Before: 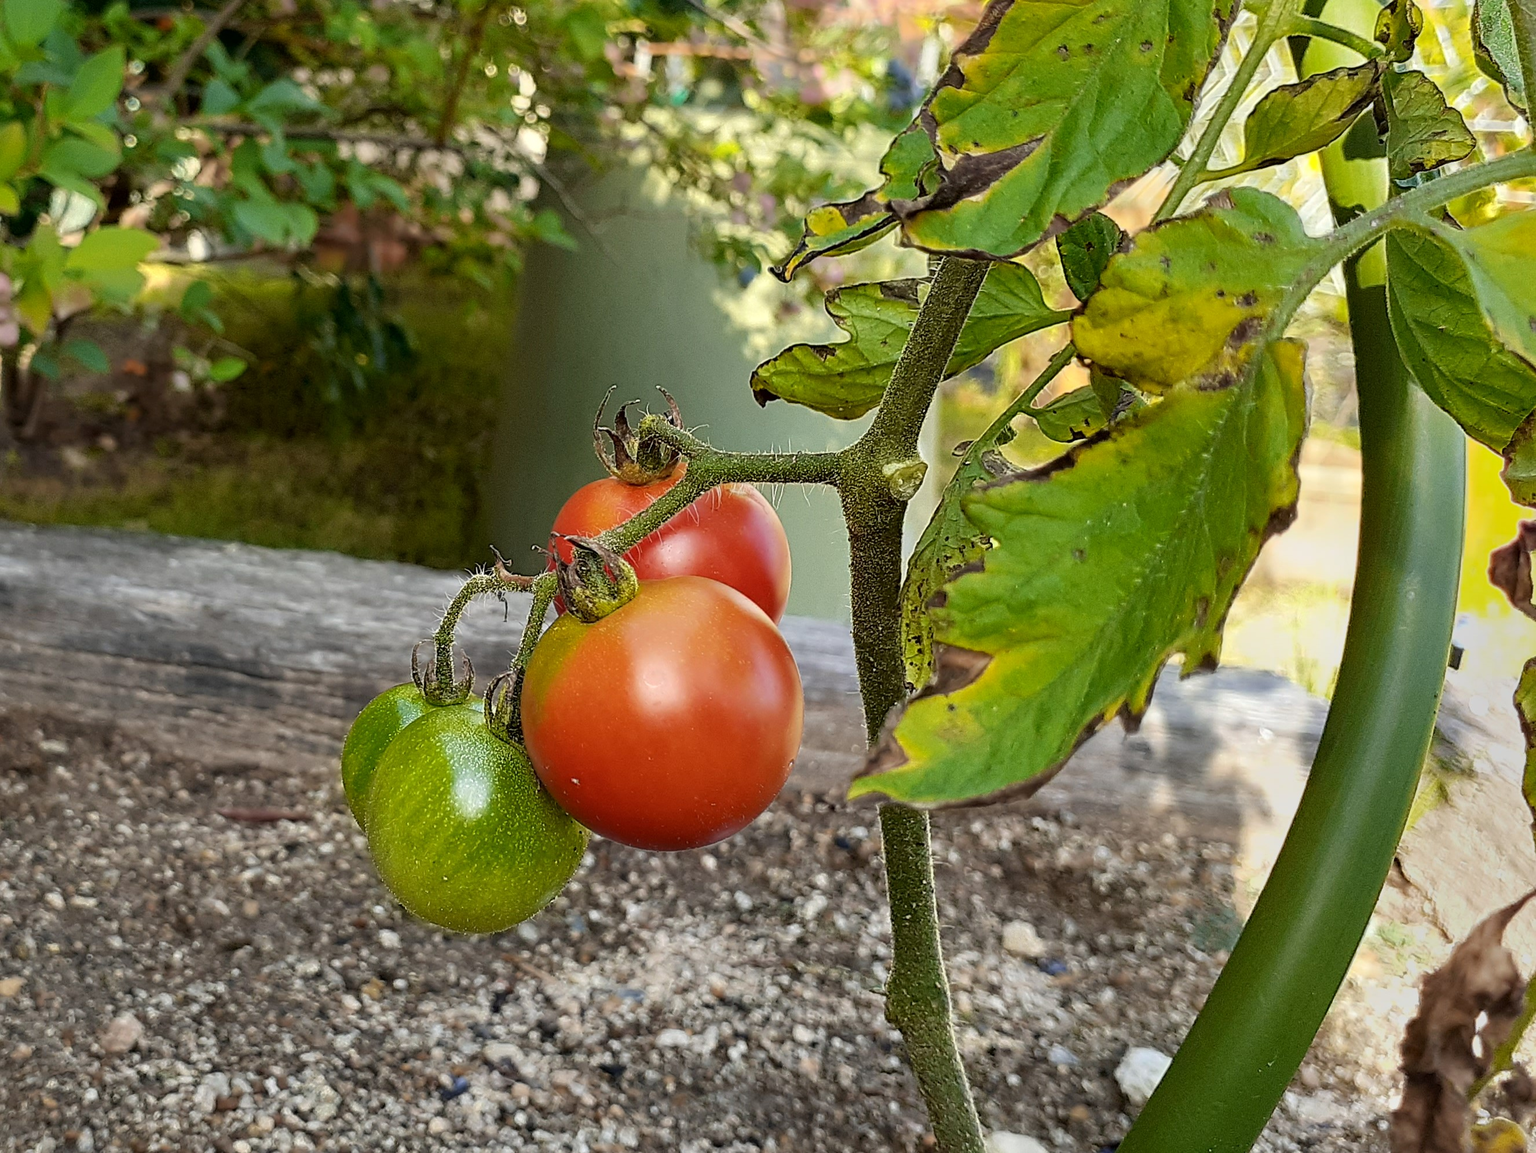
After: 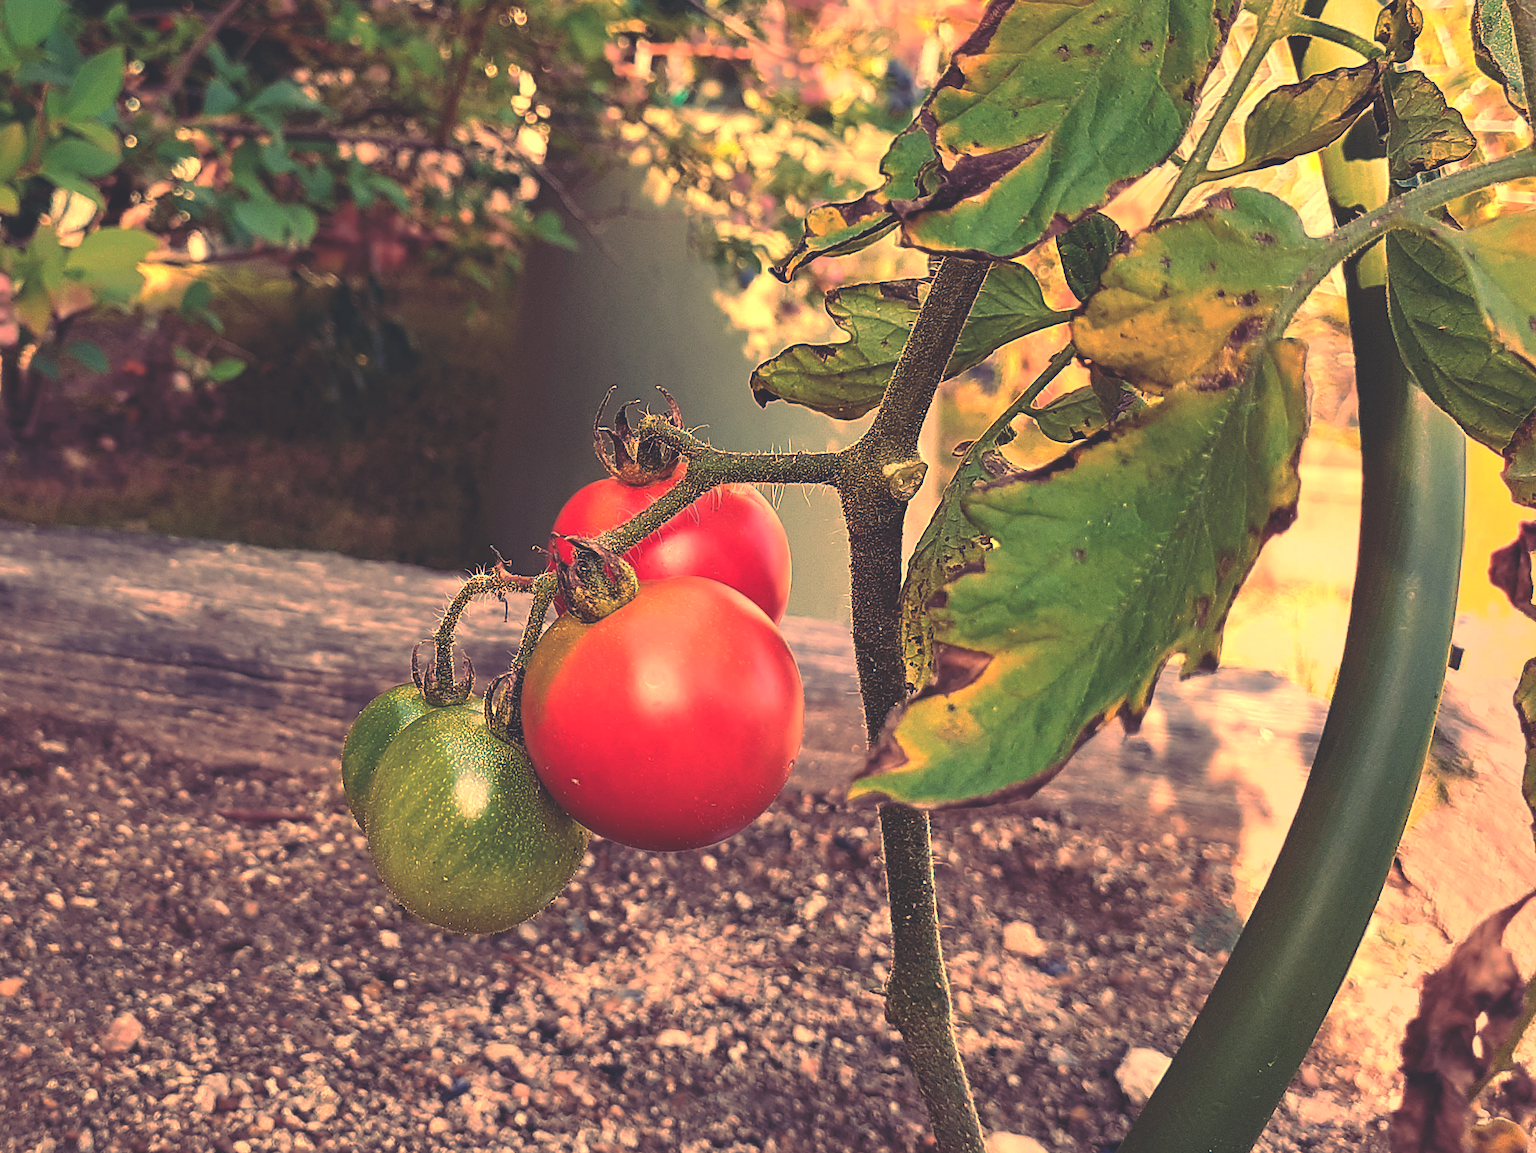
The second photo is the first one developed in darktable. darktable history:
white balance: red 1.467, blue 0.684
exposure: black level correction 0.001, compensate highlight preservation false
rgb curve: curves: ch0 [(0, 0.186) (0.314, 0.284) (0.576, 0.466) (0.805, 0.691) (0.936, 0.886)]; ch1 [(0, 0.186) (0.314, 0.284) (0.581, 0.534) (0.771, 0.746) (0.936, 0.958)]; ch2 [(0, 0.216) (0.275, 0.39) (1, 1)], mode RGB, independent channels, compensate middle gray true, preserve colors none
